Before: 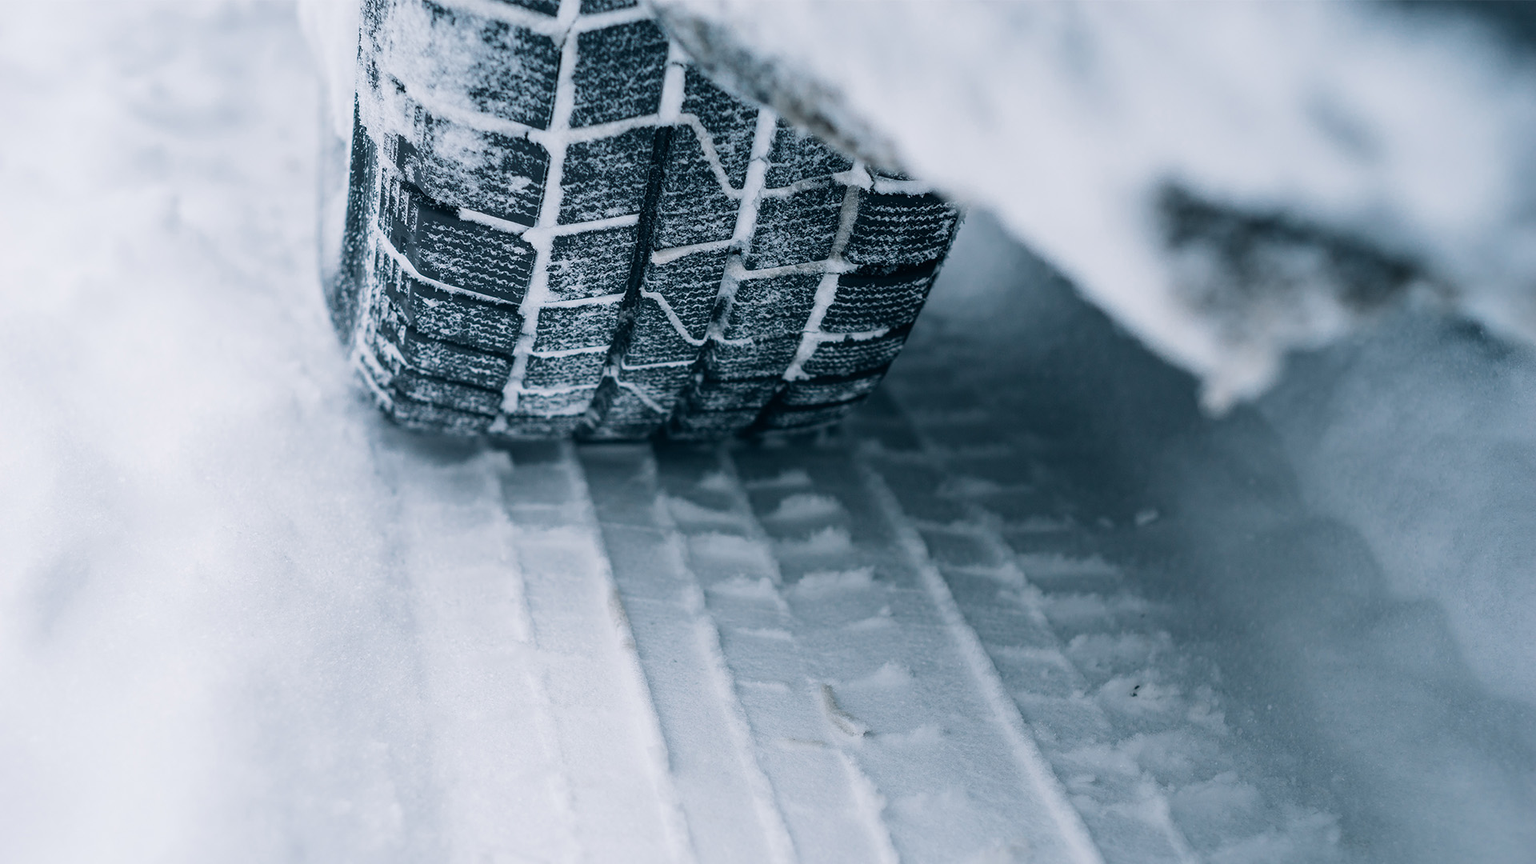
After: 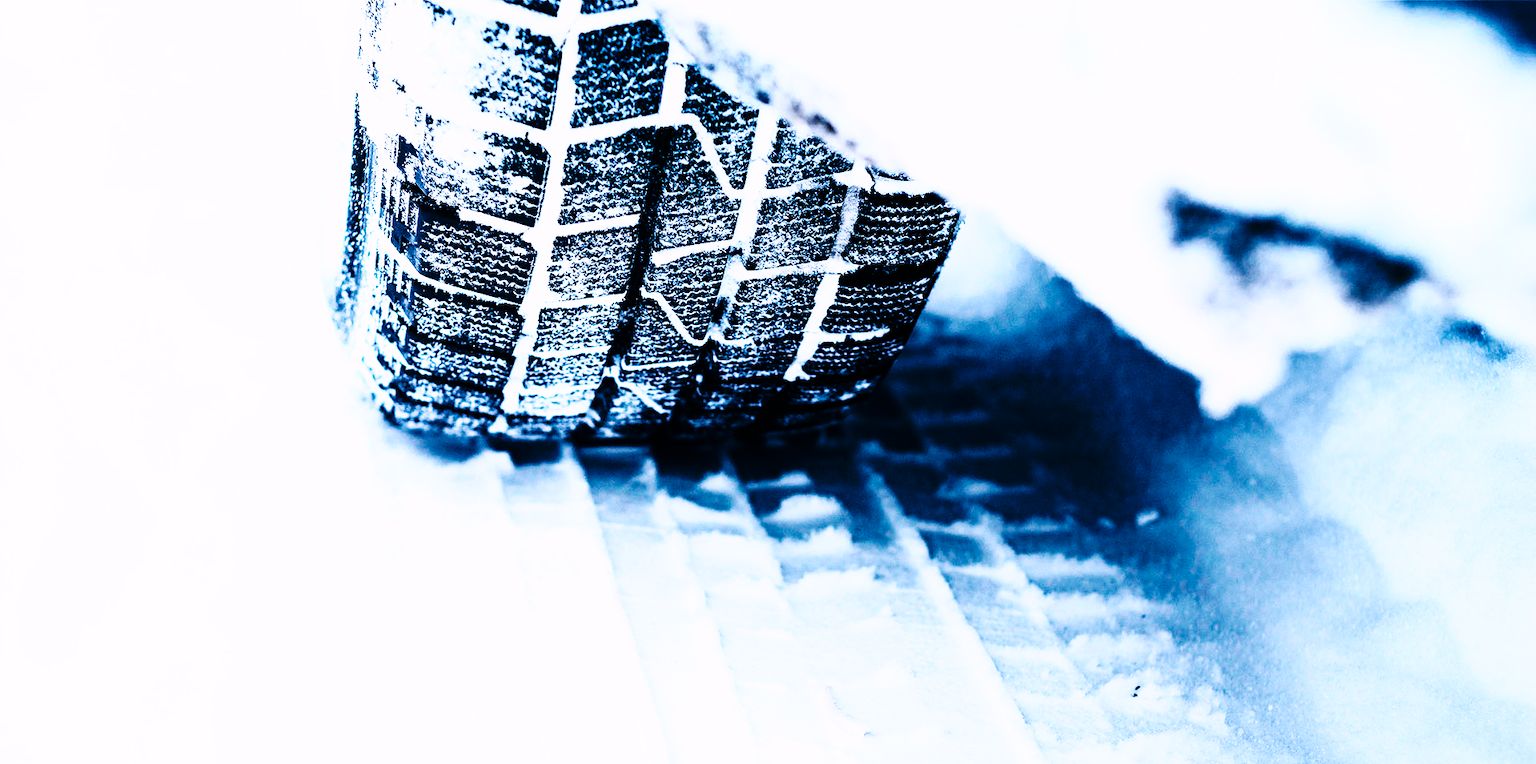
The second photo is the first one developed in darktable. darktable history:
rgb curve: curves: ch0 [(0, 0) (0.21, 0.15) (0.24, 0.21) (0.5, 0.75) (0.75, 0.96) (0.89, 0.99) (1, 1)]; ch1 [(0, 0.02) (0.21, 0.13) (0.25, 0.2) (0.5, 0.67) (0.75, 0.9) (0.89, 0.97) (1, 1)]; ch2 [(0, 0.02) (0.21, 0.13) (0.25, 0.2) (0.5, 0.67) (0.75, 0.9) (0.89, 0.97) (1, 1)], compensate middle gray true
tone curve: curves: ch0 [(0, 0) (0.004, 0.002) (0.02, 0.013) (0.218, 0.218) (0.664, 0.718) (0.832, 0.873) (1, 1)], preserve colors none
white balance: red 1.066, blue 1.119
crop and rotate: top 0%, bottom 11.49%
contrast brightness saturation: contrast 0.07
color balance rgb: linear chroma grading › global chroma 9%, perceptual saturation grading › global saturation 36%, perceptual saturation grading › shadows 35%, perceptual brilliance grading › global brilliance 15%, perceptual brilliance grading › shadows -35%, global vibrance 15%
base curve: curves: ch0 [(0, 0) (0.036, 0.025) (0.121, 0.166) (0.206, 0.329) (0.605, 0.79) (1, 1)], preserve colors none
exposure: black level correction -0.001, exposure 0.08 EV, compensate highlight preservation false
